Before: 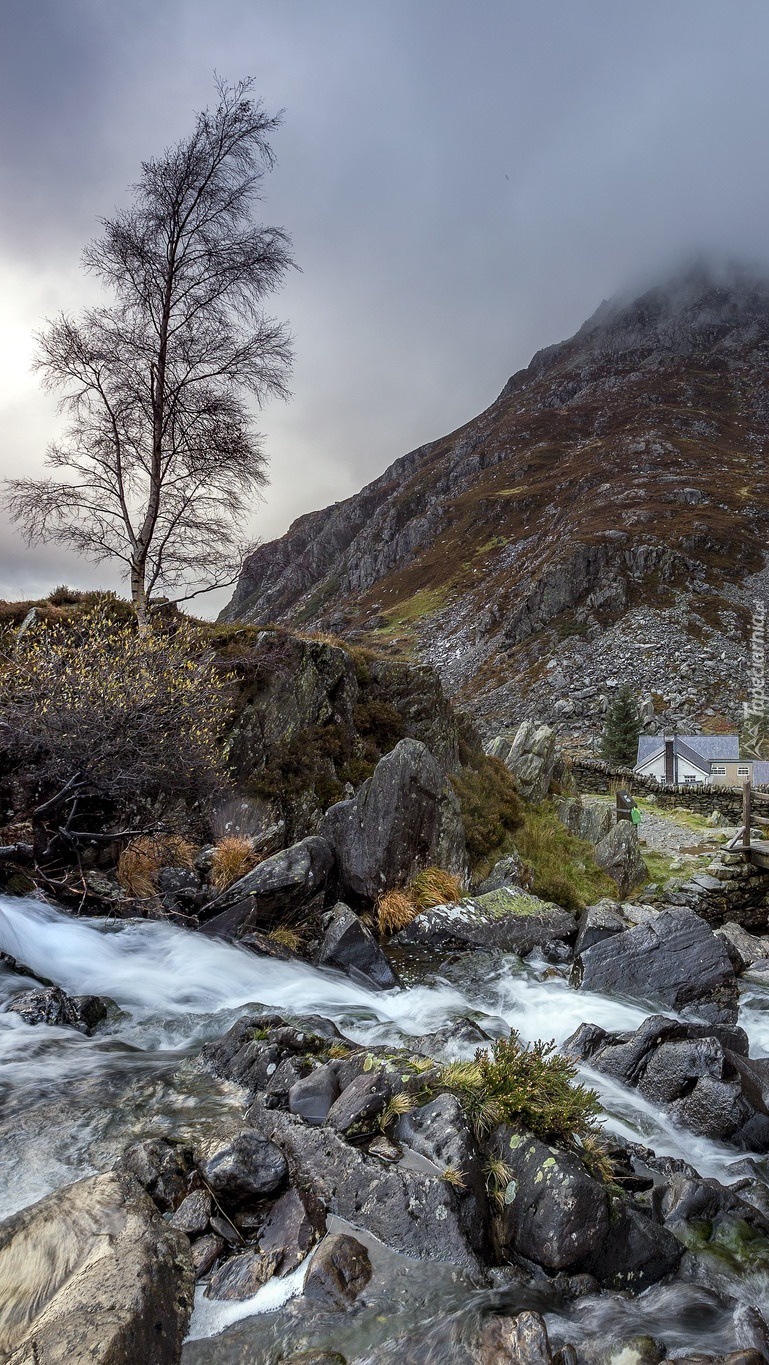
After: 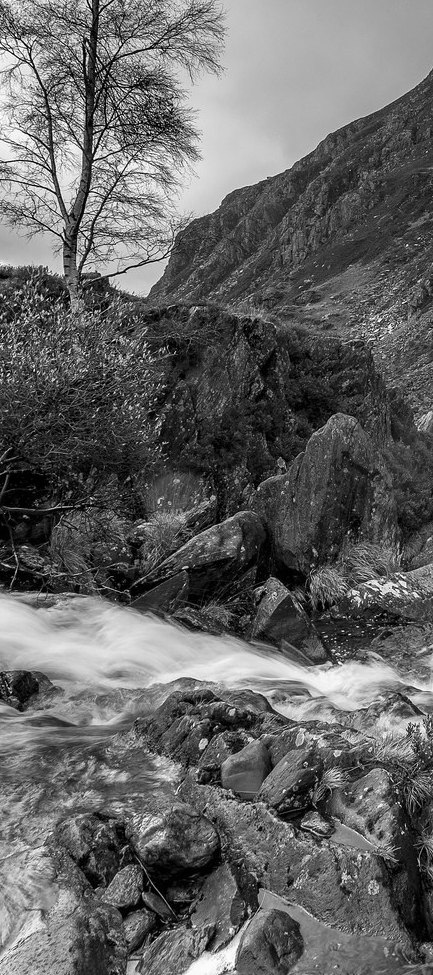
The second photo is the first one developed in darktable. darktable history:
monochrome: a -3.63, b -0.465
crop: left 8.966%, top 23.852%, right 34.699%, bottom 4.703%
